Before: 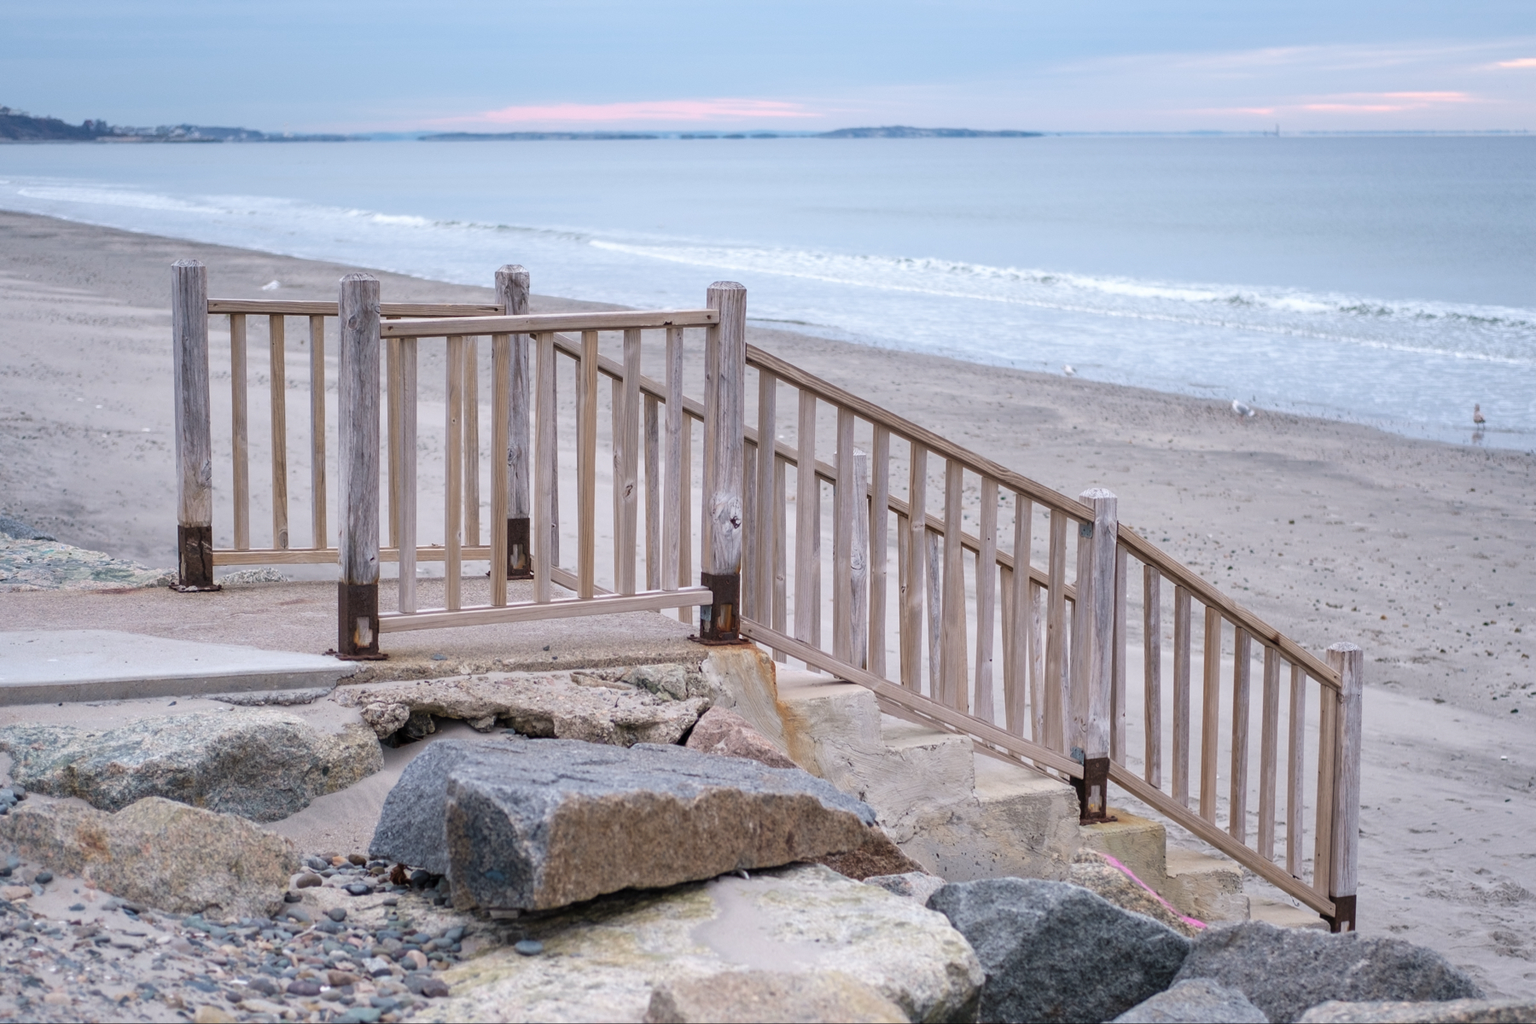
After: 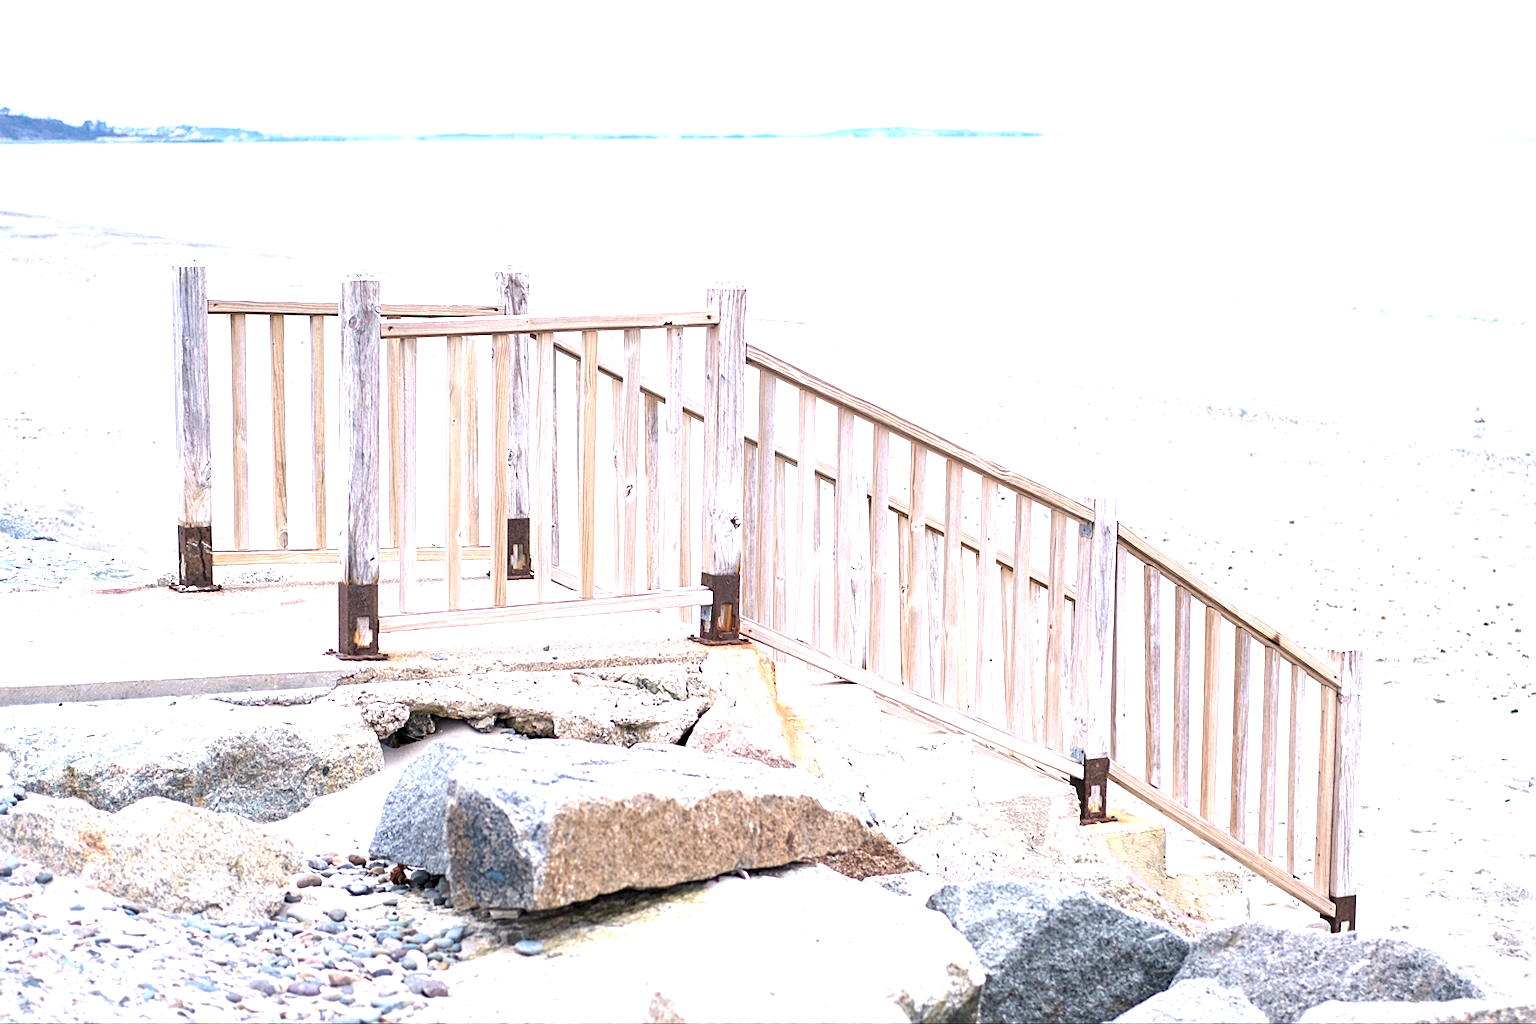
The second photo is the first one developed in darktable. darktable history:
sharpen: on, module defaults
exposure: black level correction 0.001, exposure 1.833 EV, compensate exposure bias true, compensate highlight preservation false
